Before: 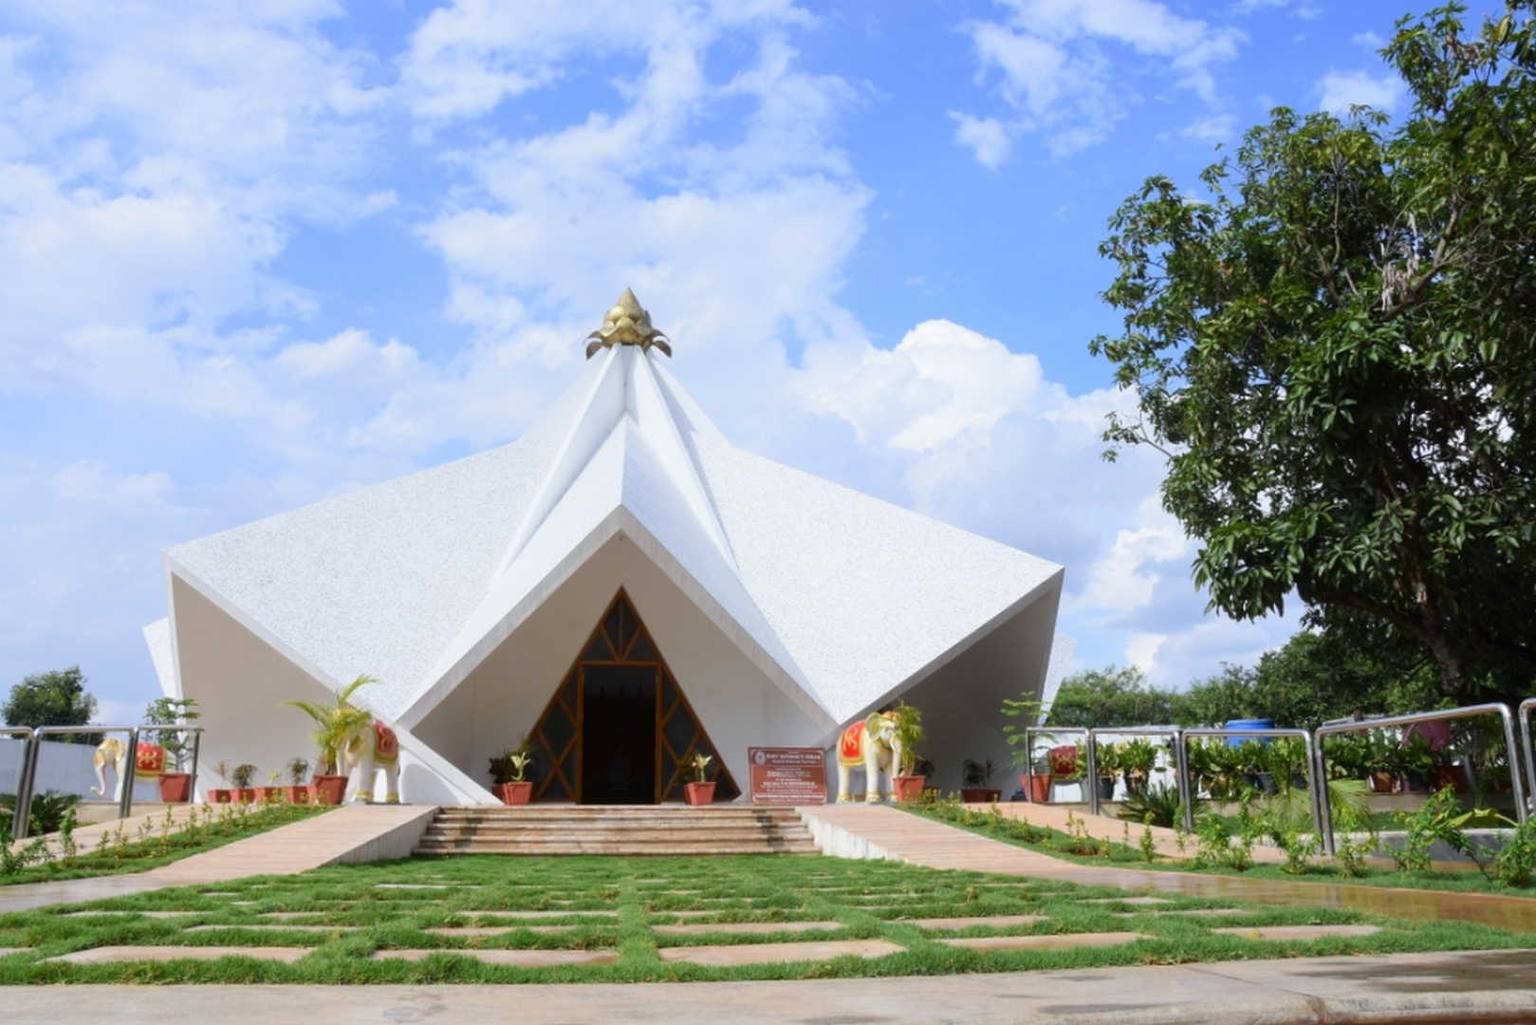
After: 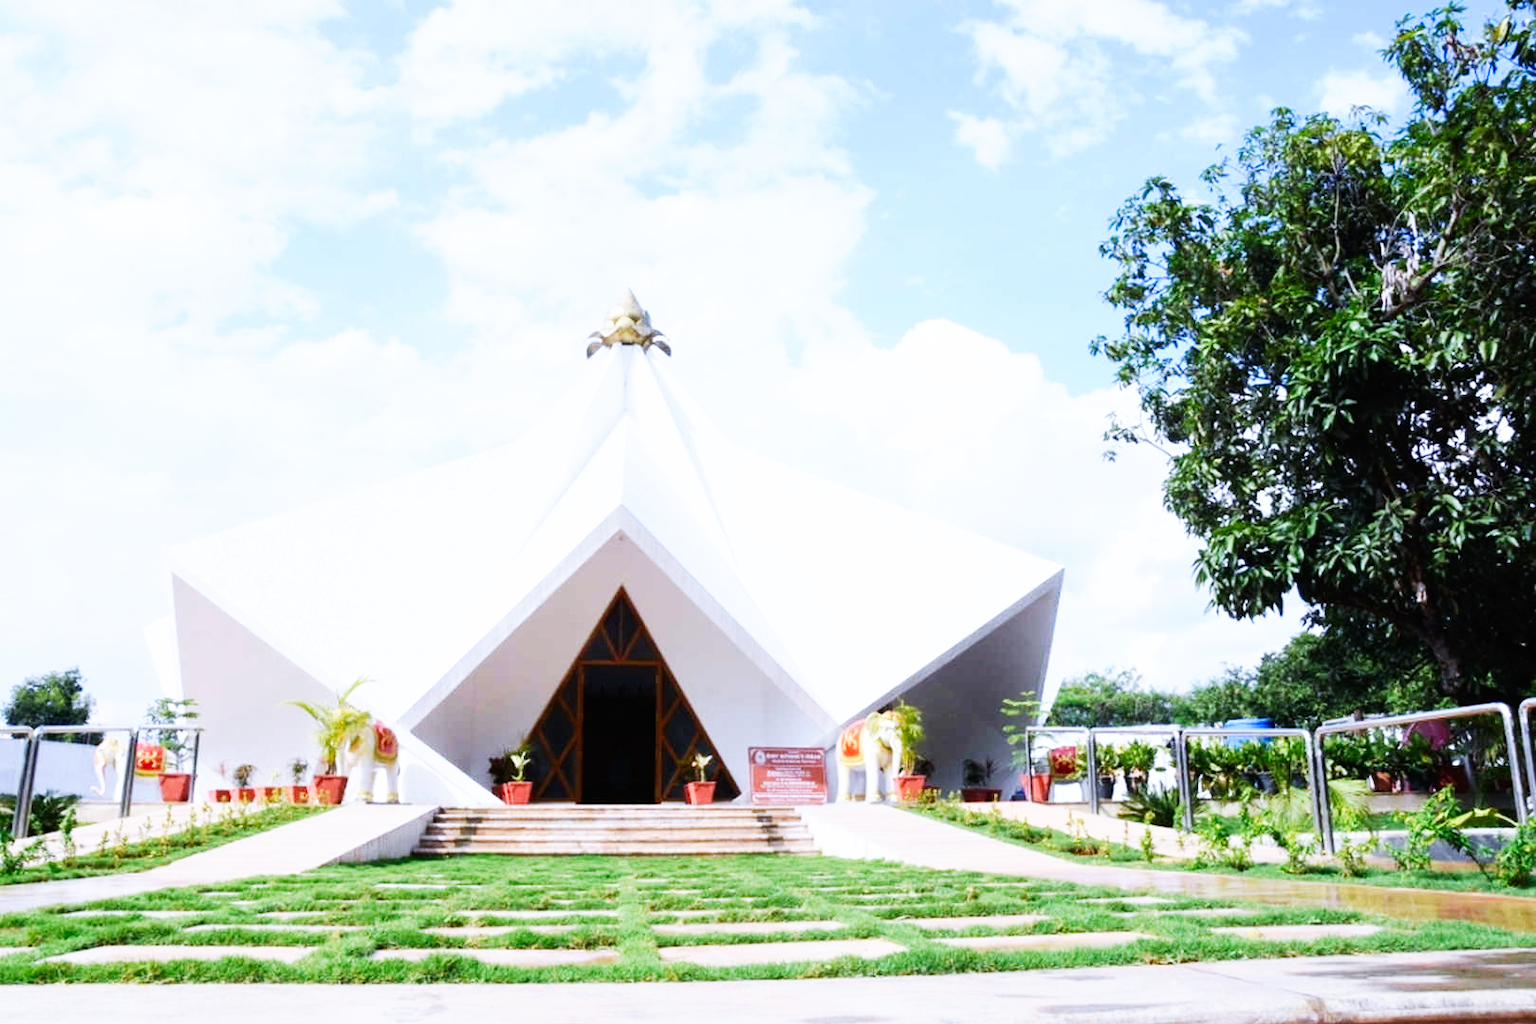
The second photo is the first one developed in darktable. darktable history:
color calibration: illuminant custom, x 0.373, y 0.388, temperature 4269.97 K
base curve: curves: ch0 [(0, 0) (0.007, 0.004) (0.027, 0.03) (0.046, 0.07) (0.207, 0.54) (0.442, 0.872) (0.673, 0.972) (1, 1)], preserve colors none
